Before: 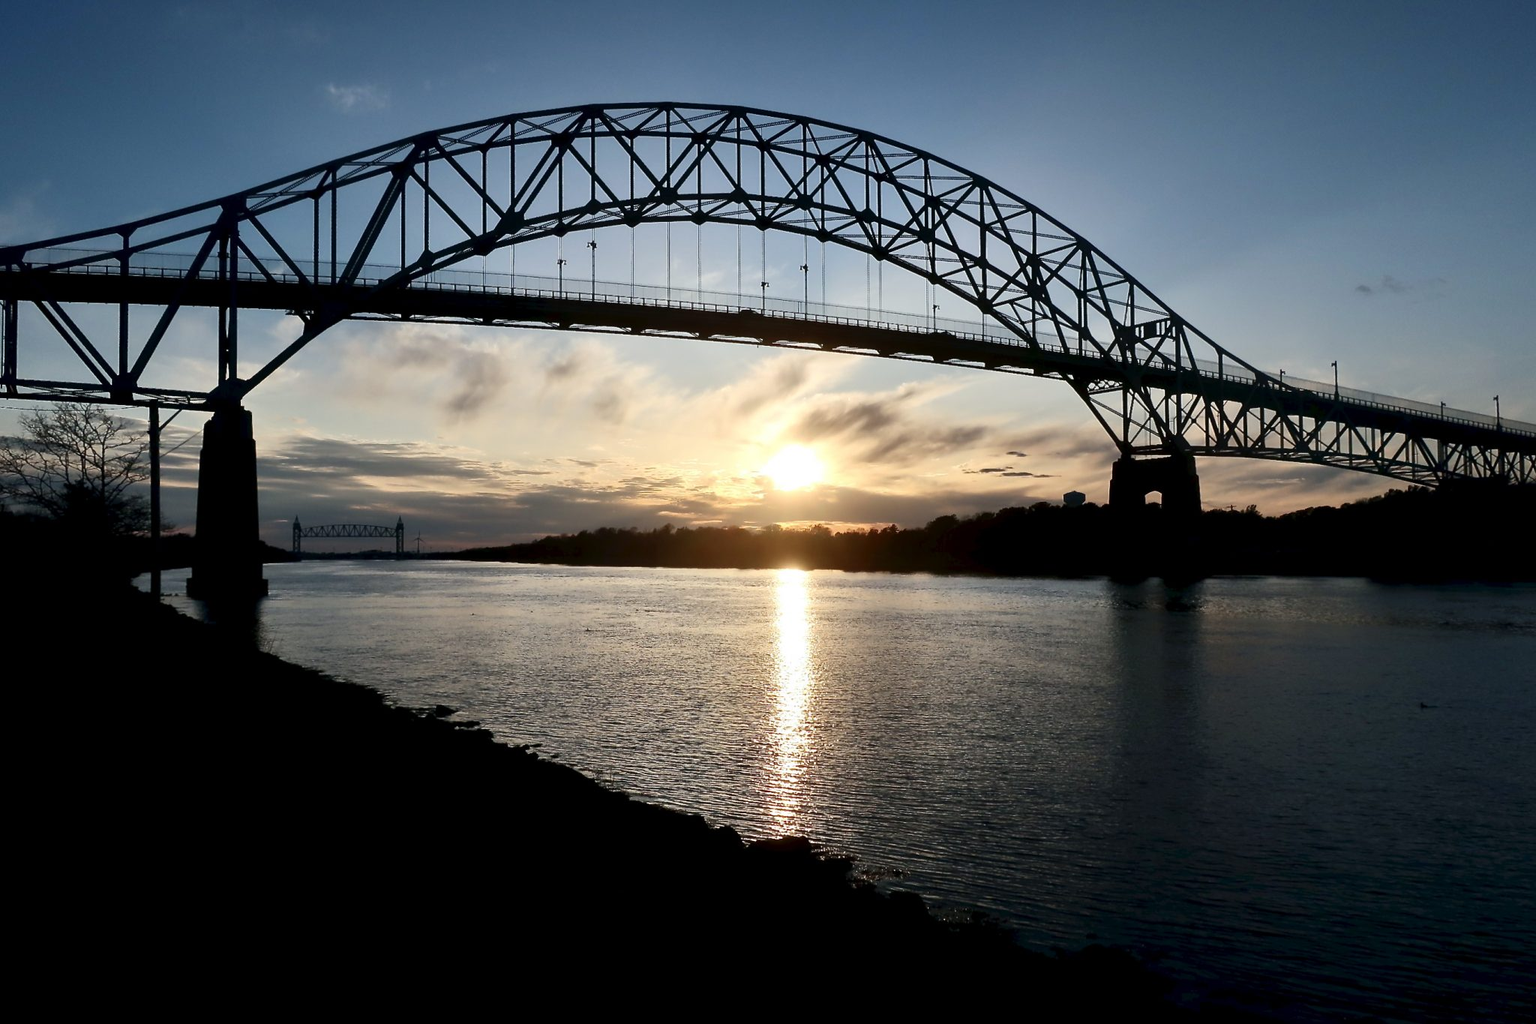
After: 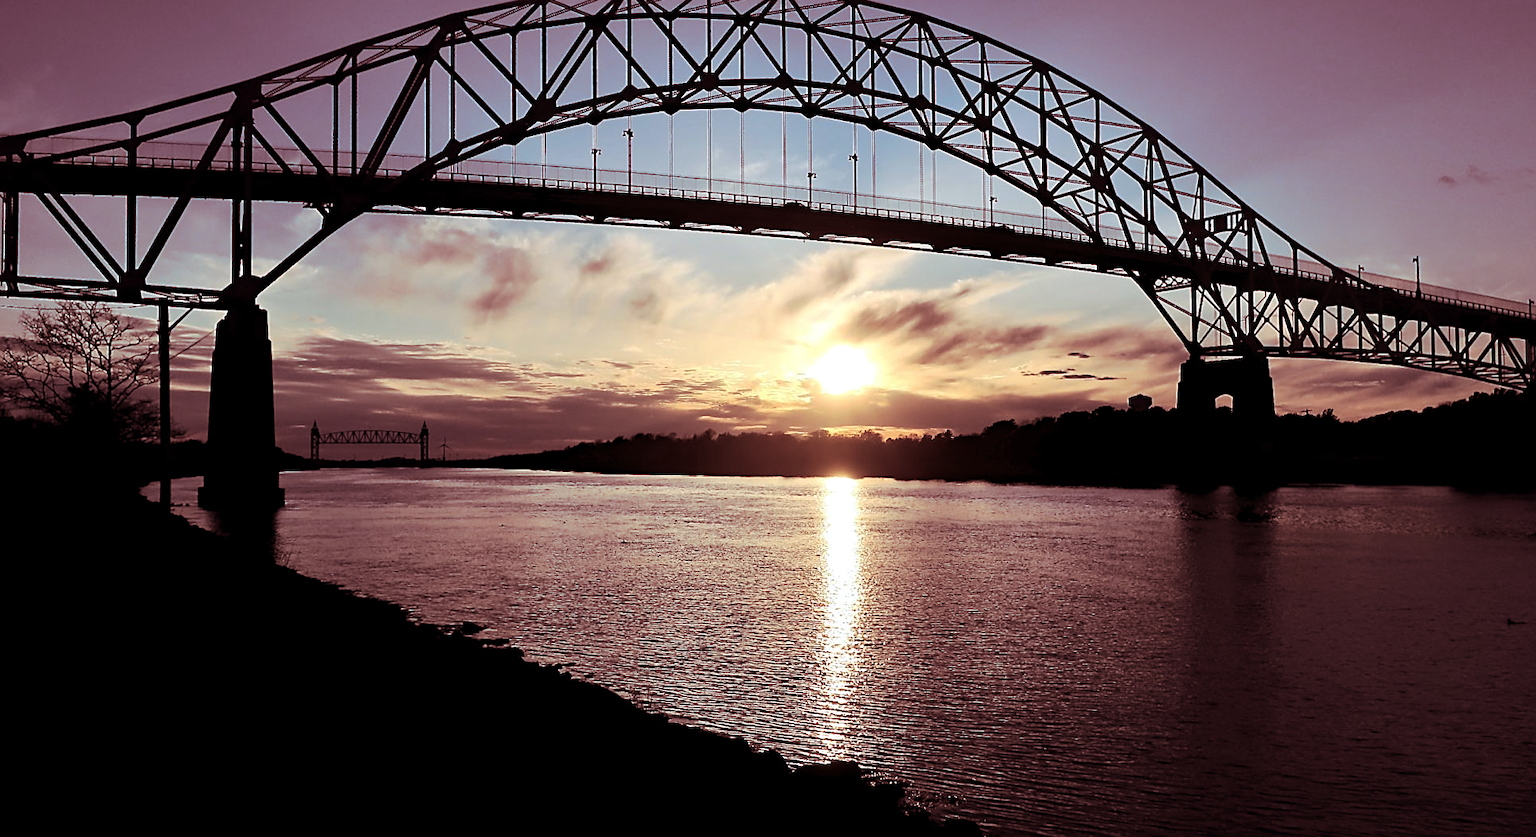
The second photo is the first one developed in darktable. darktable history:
haze removal: compatibility mode true, adaptive false
split-toning: highlights › hue 187.2°, highlights › saturation 0.83, balance -68.05, compress 56.43%
sharpen: on, module defaults
crop and rotate: angle 0.03°, top 11.643%, right 5.651%, bottom 11.189%
